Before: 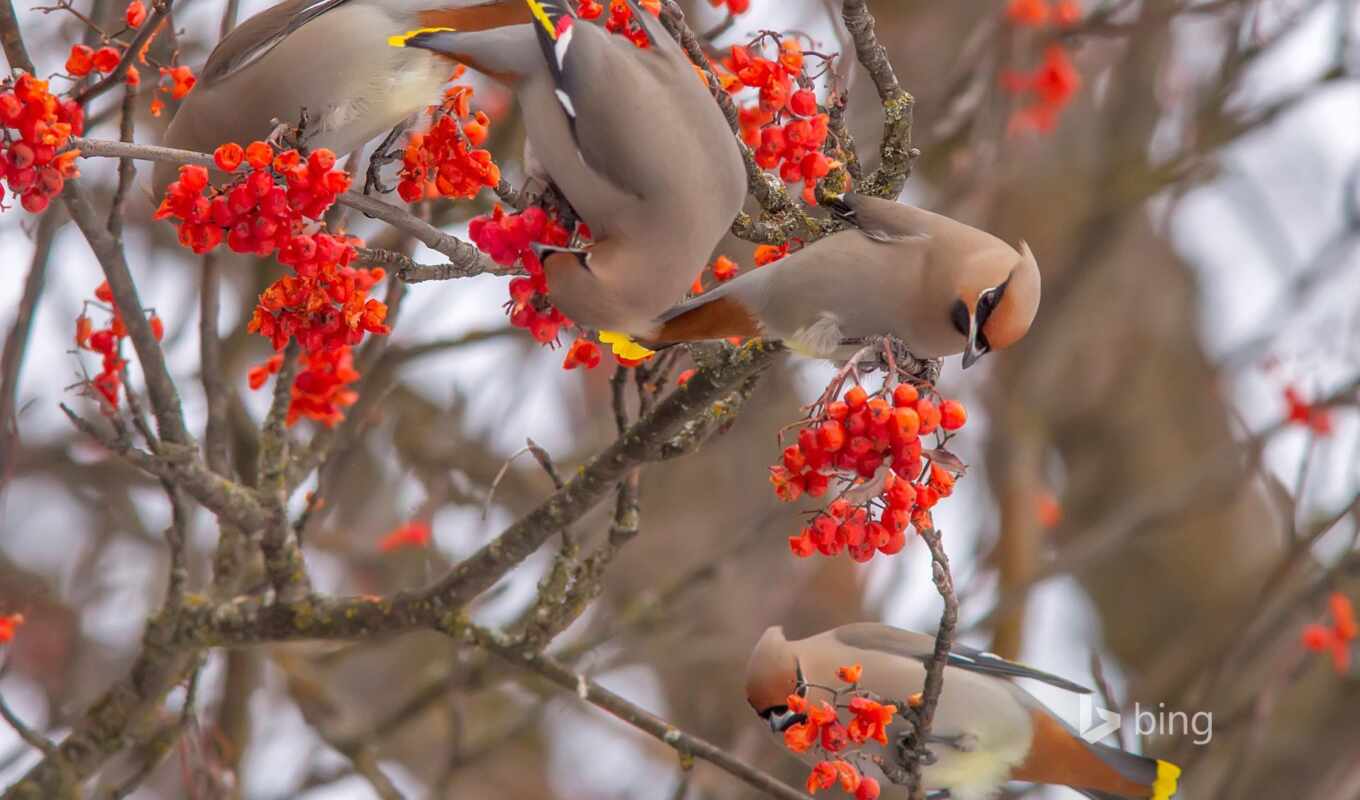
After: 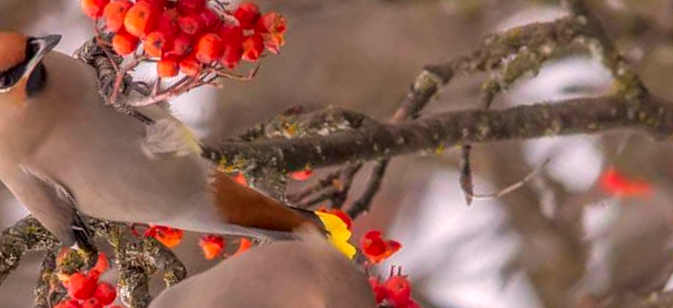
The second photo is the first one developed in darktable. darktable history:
crop and rotate: angle 148.39°, left 9.227%, top 15.648%, right 4.447%, bottom 17.158%
color correction: highlights a* 7.43, highlights b* 4.37
local contrast: on, module defaults
